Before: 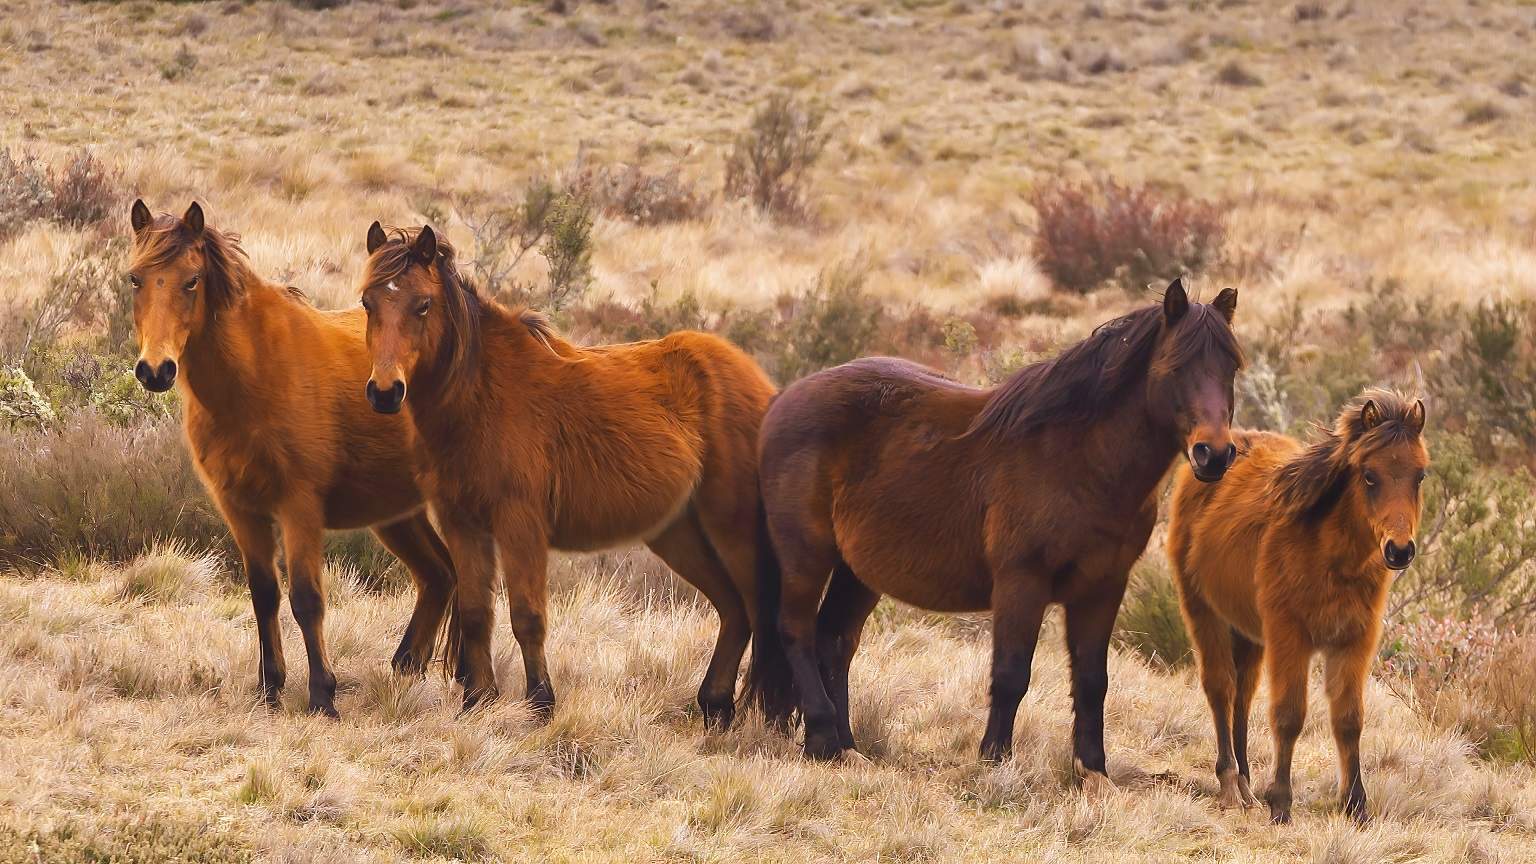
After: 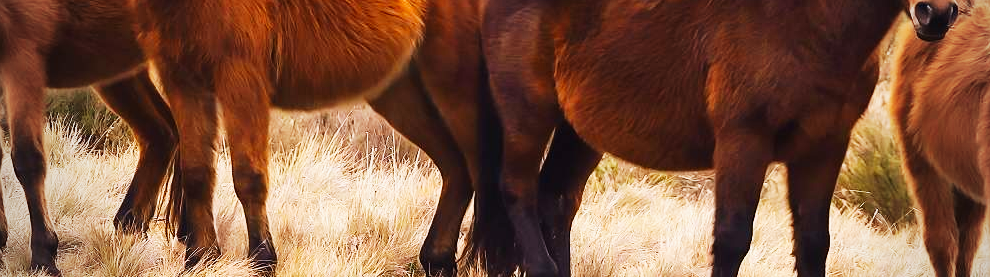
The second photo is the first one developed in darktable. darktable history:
base curve: curves: ch0 [(0, 0) (0.007, 0.004) (0.027, 0.03) (0.046, 0.07) (0.207, 0.54) (0.442, 0.872) (0.673, 0.972) (1, 1)], preserve colors none
crop: left 18.162%, top 51.061%, right 17.382%, bottom 16.821%
vignetting: fall-off start 71.42%
exposure: exposure -0.604 EV, compensate exposure bias true, compensate highlight preservation false
